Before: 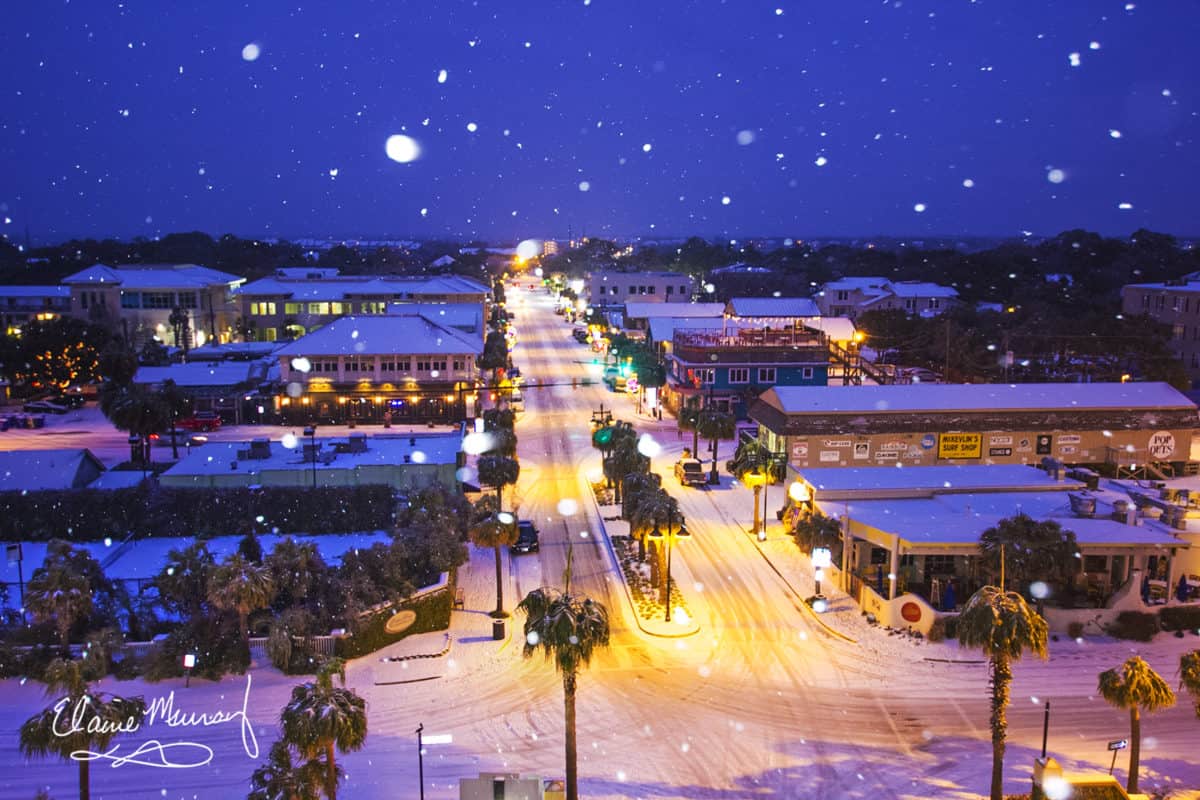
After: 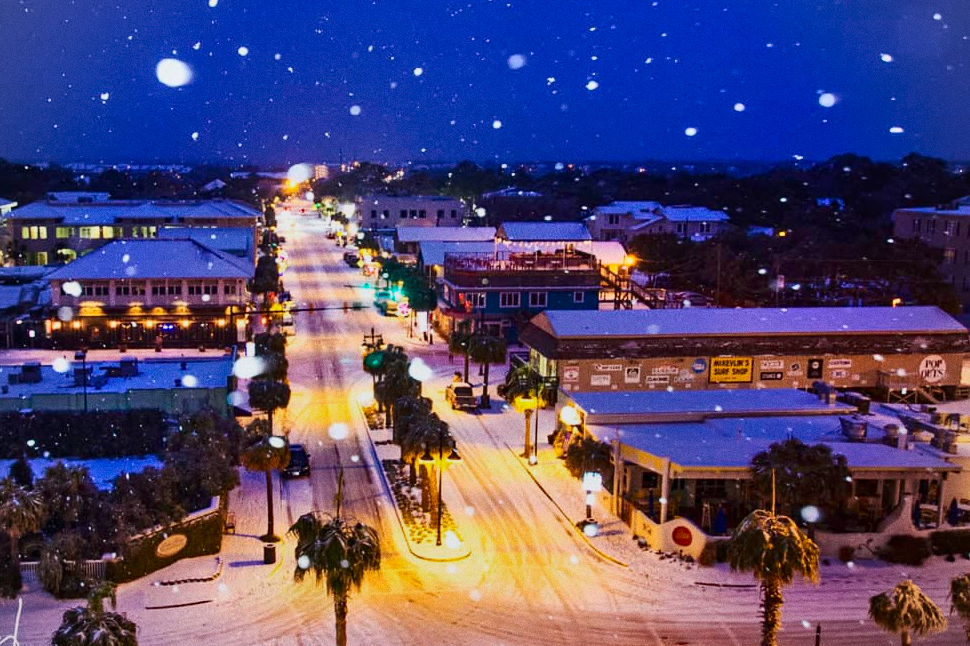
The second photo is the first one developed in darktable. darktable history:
contrast brightness saturation: contrast 0.22
exposure: exposure -0.582 EV, compensate highlight preservation false
shadows and highlights: low approximation 0.01, soften with gaussian
grain: coarseness 3.21 ISO
haze removal: compatibility mode true, adaptive false
crop: left 19.159%, top 9.58%, bottom 9.58%
vignetting: brightness -0.167
